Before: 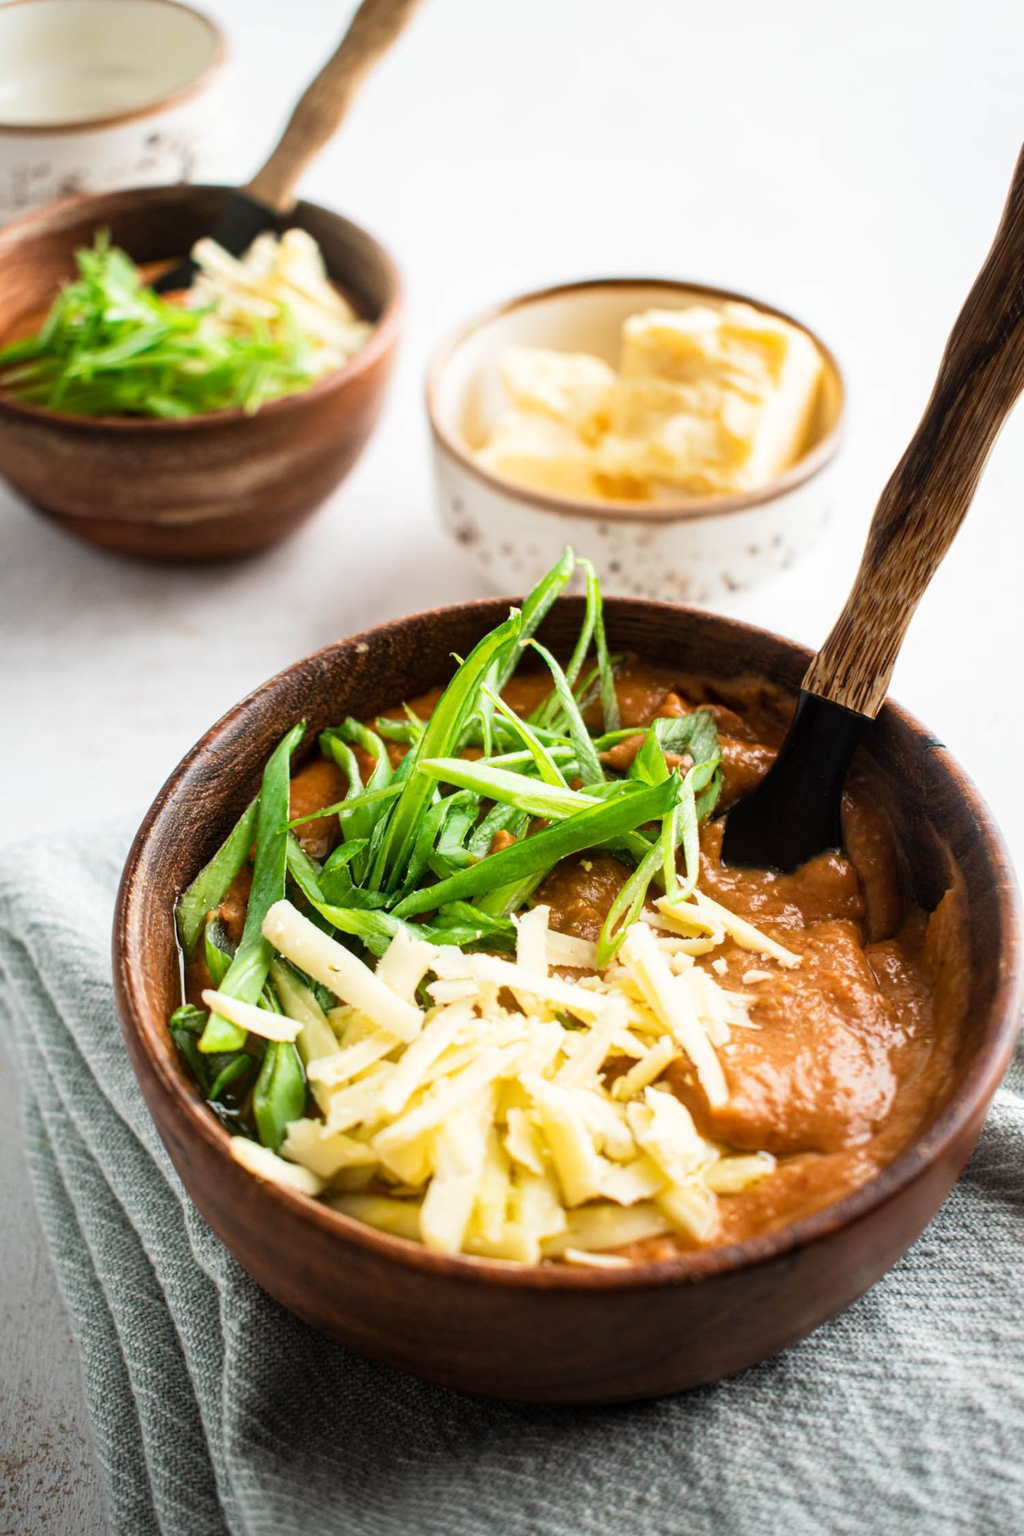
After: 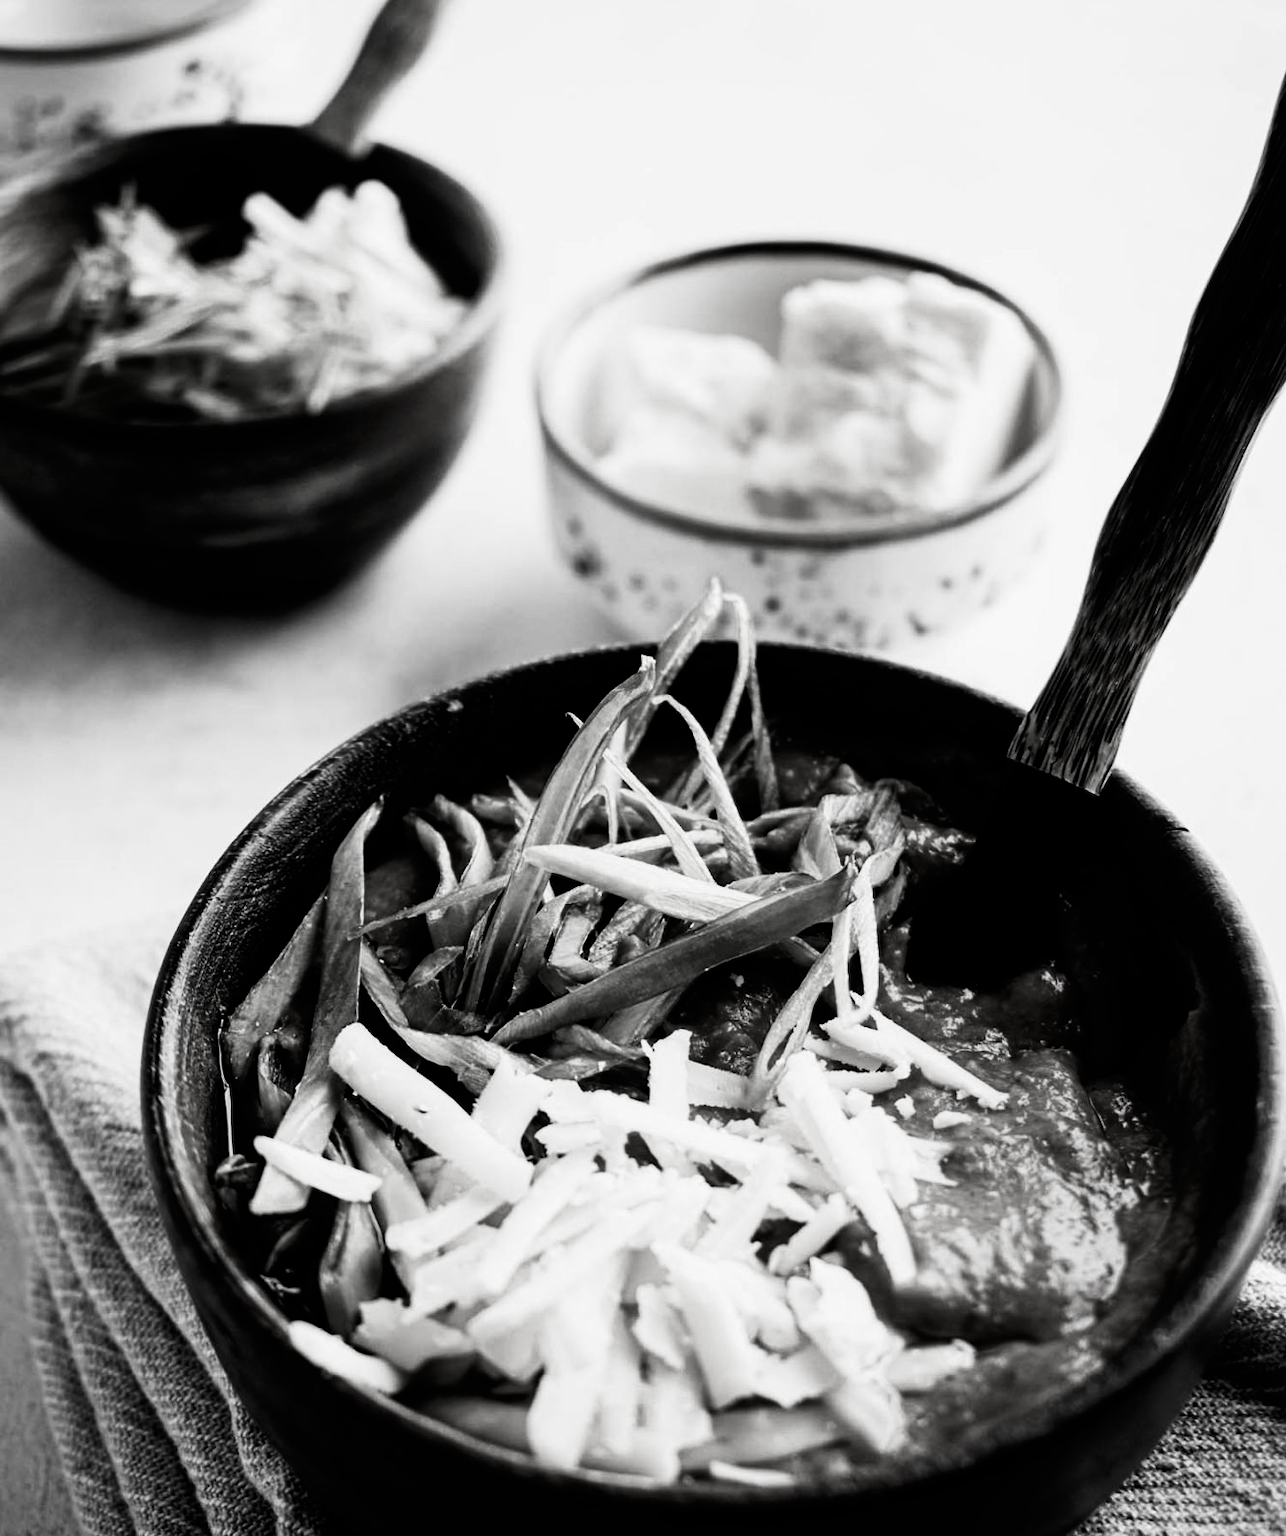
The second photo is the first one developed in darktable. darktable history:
contrast brightness saturation: contrast -0.032, brightness -0.577, saturation -0.988
tone curve: curves: ch0 [(0, 0) (0.082, 0.02) (0.129, 0.078) (0.275, 0.301) (0.67, 0.809) (1, 1)], preserve colors none
crop and rotate: top 5.649%, bottom 14.77%
